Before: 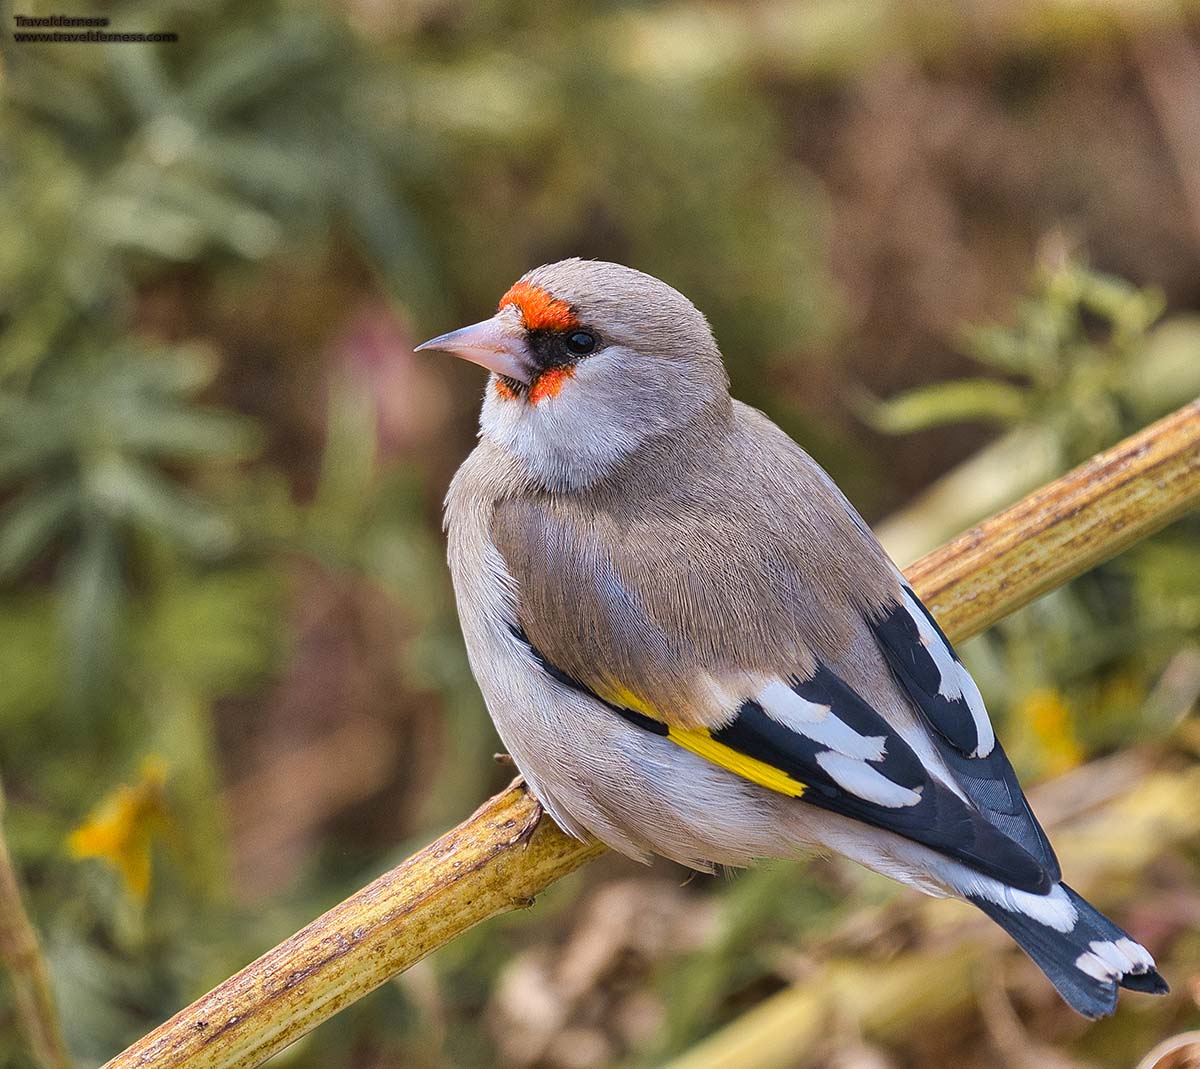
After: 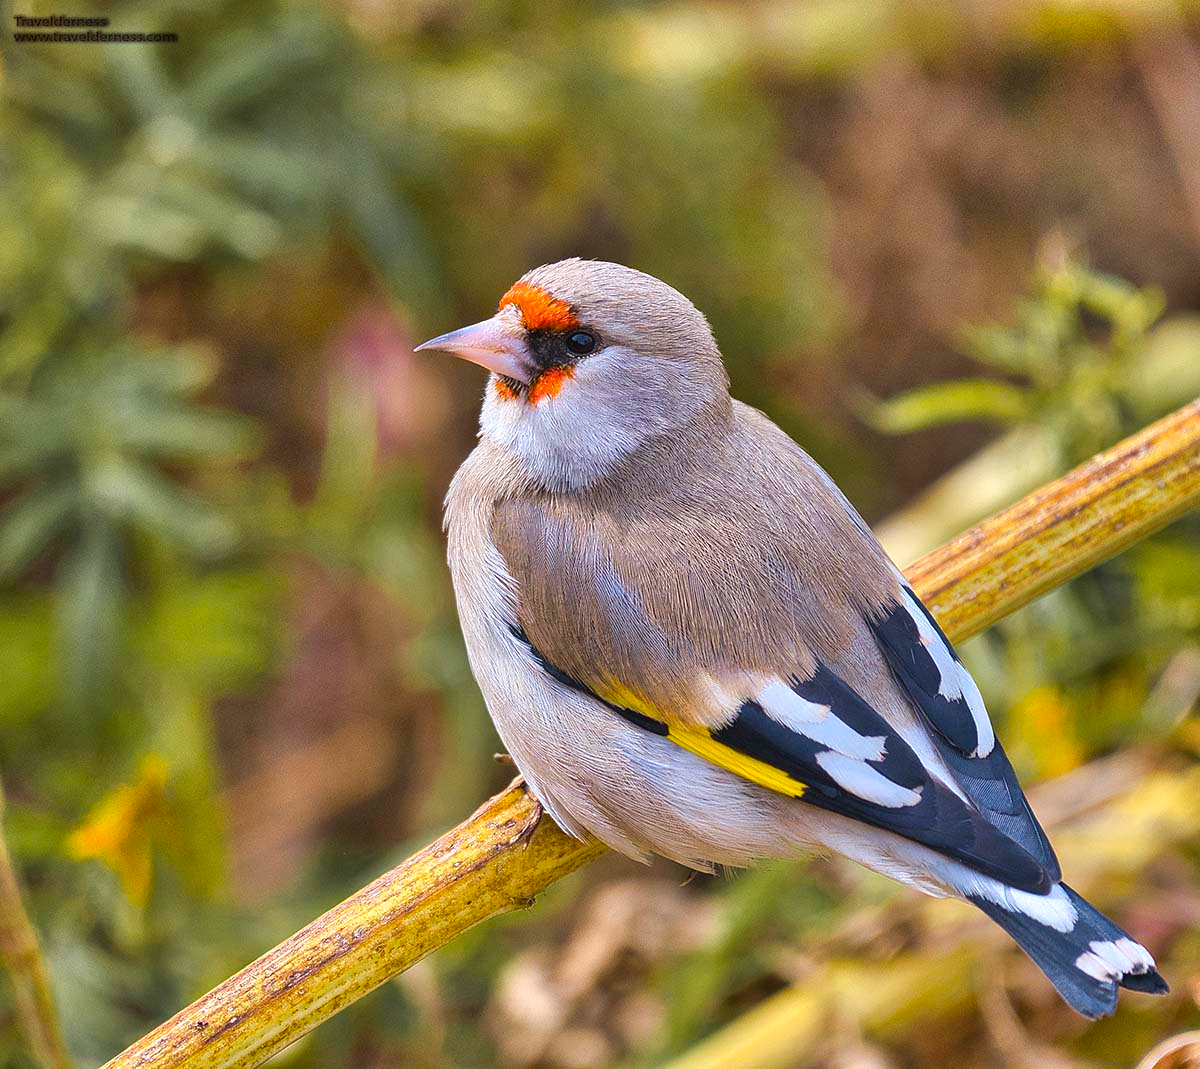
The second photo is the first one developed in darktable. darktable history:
color balance rgb: perceptual saturation grading › global saturation 20%, global vibrance 20%
local contrast: mode bilateral grid, contrast 100, coarseness 100, detail 91%, midtone range 0.2
exposure: exposure 0.3 EV, compensate highlight preservation false
